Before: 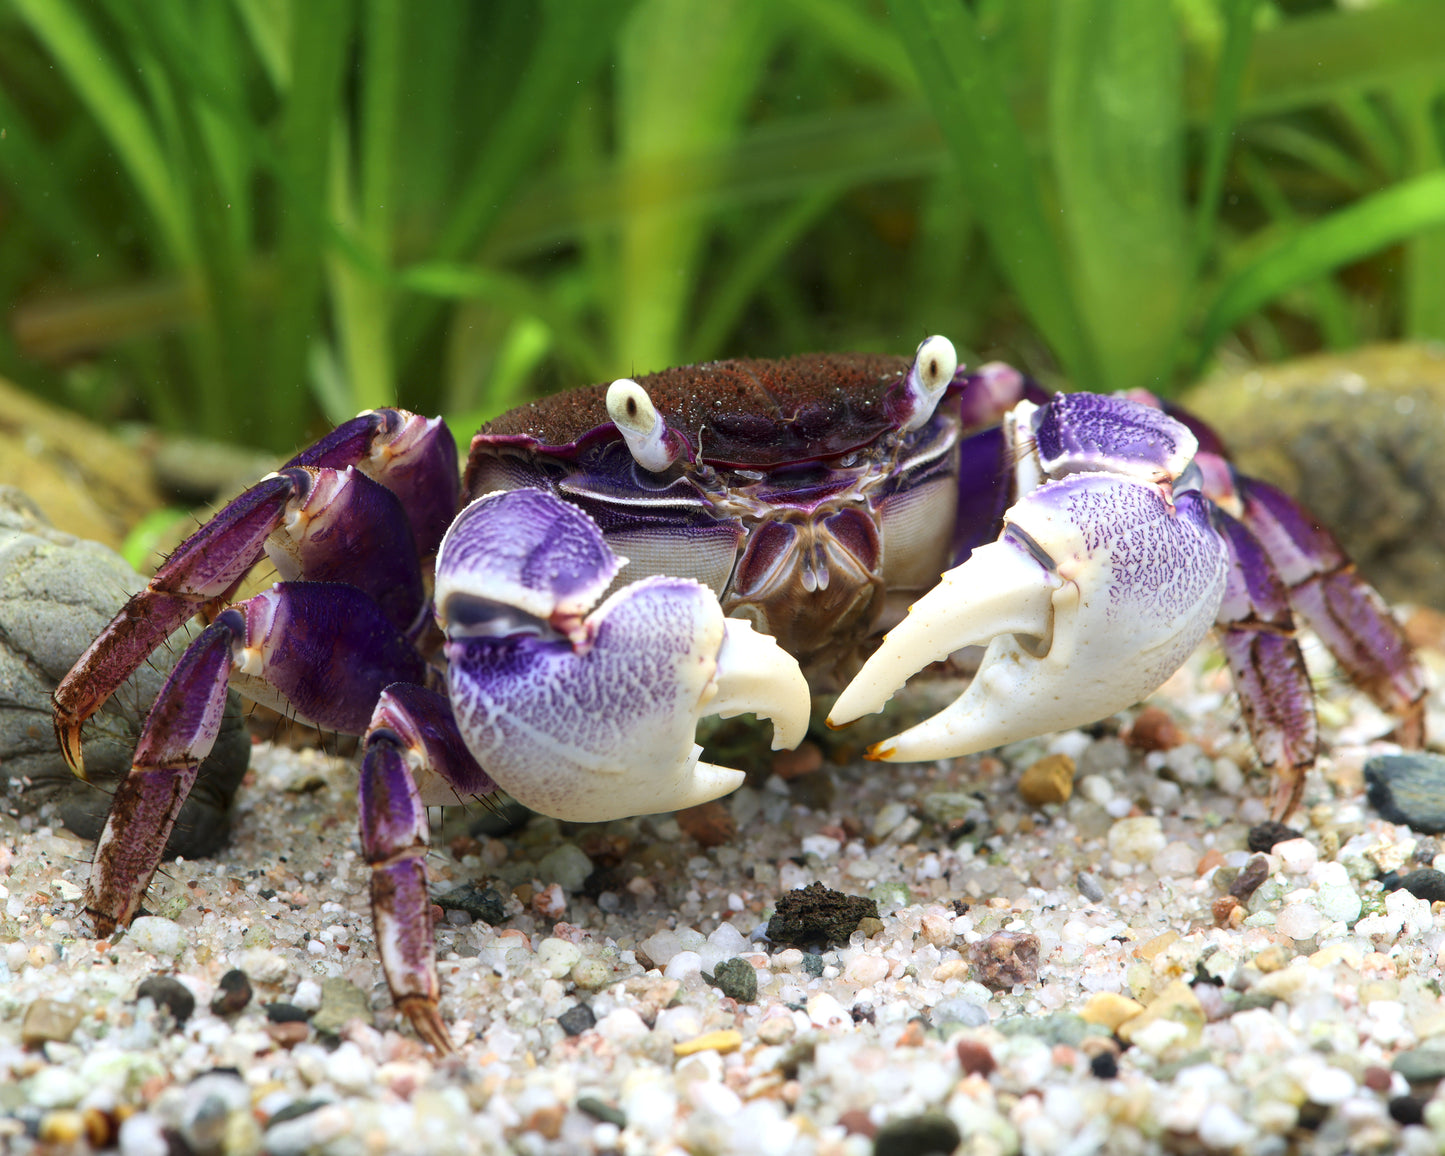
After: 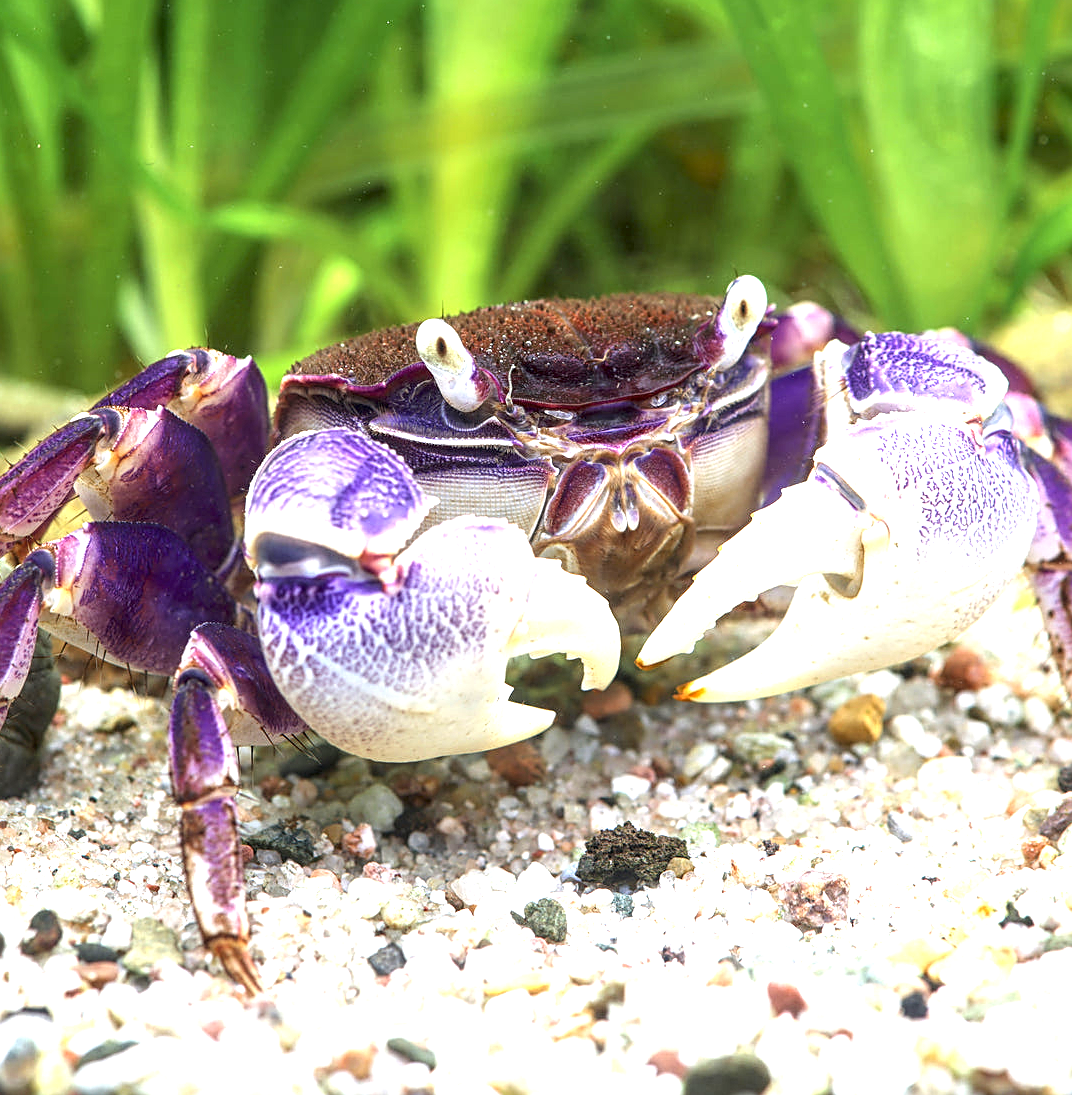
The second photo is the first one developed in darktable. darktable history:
crop and rotate: left 13.15%, top 5.251%, right 12.609%
sharpen: on, module defaults
local contrast: on, module defaults
exposure: black level correction 0, exposure 1.2 EV, compensate highlight preservation false
